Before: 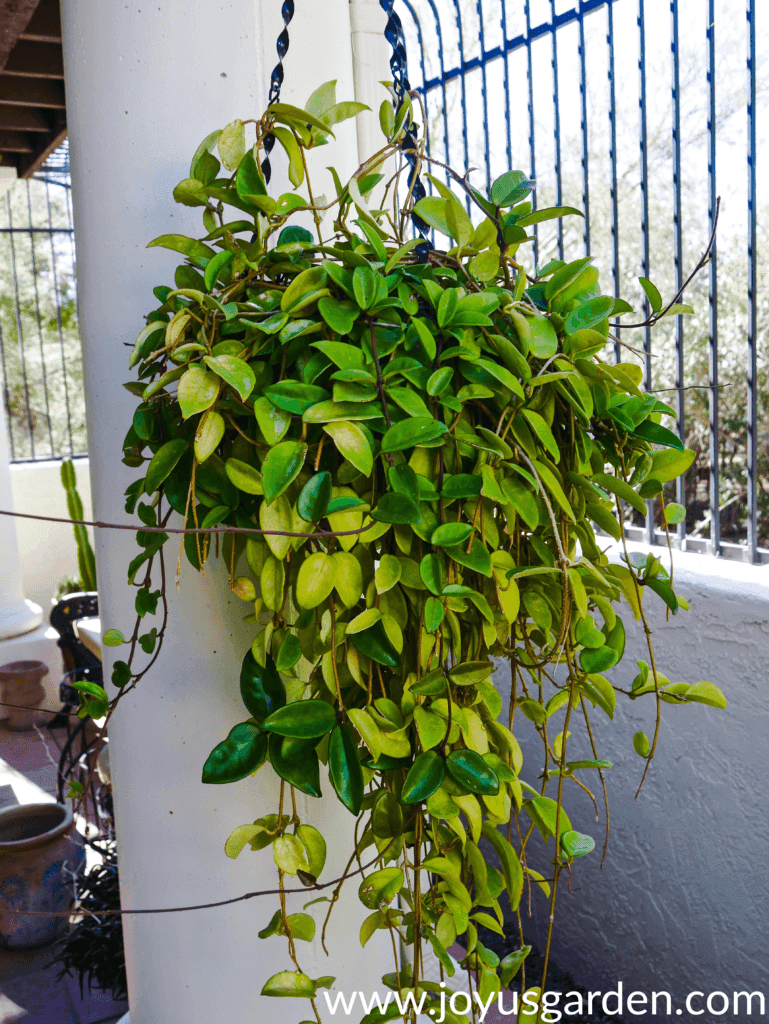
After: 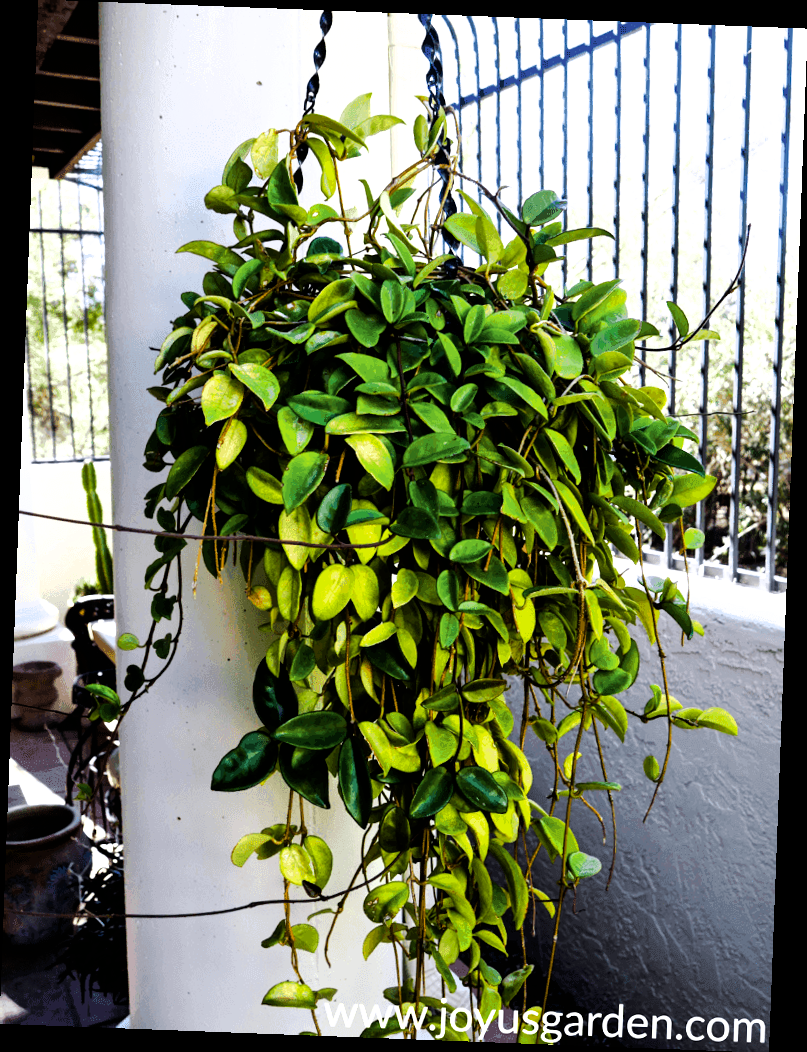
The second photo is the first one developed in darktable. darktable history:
color zones: curves: ch0 [(0.224, 0.526) (0.75, 0.5)]; ch1 [(0.055, 0.526) (0.224, 0.761) (0.377, 0.526) (0.75, 0.5)]
rotate and perspective: rotation 2.17°, automatic cropping off
filmic rgb: black relative exposure -8.2 EV, white relative exposure 2.2 EV, threshold 3 EV, hardness 7.11, latitude 85.74%, contrast 1.696, highlights saturation mix -4%, shadows ↔ highlights balance -2.69%, color science v5 (2021), contrast in shadows safe, contrast in highlights safe, enable highlight reconstruction true
